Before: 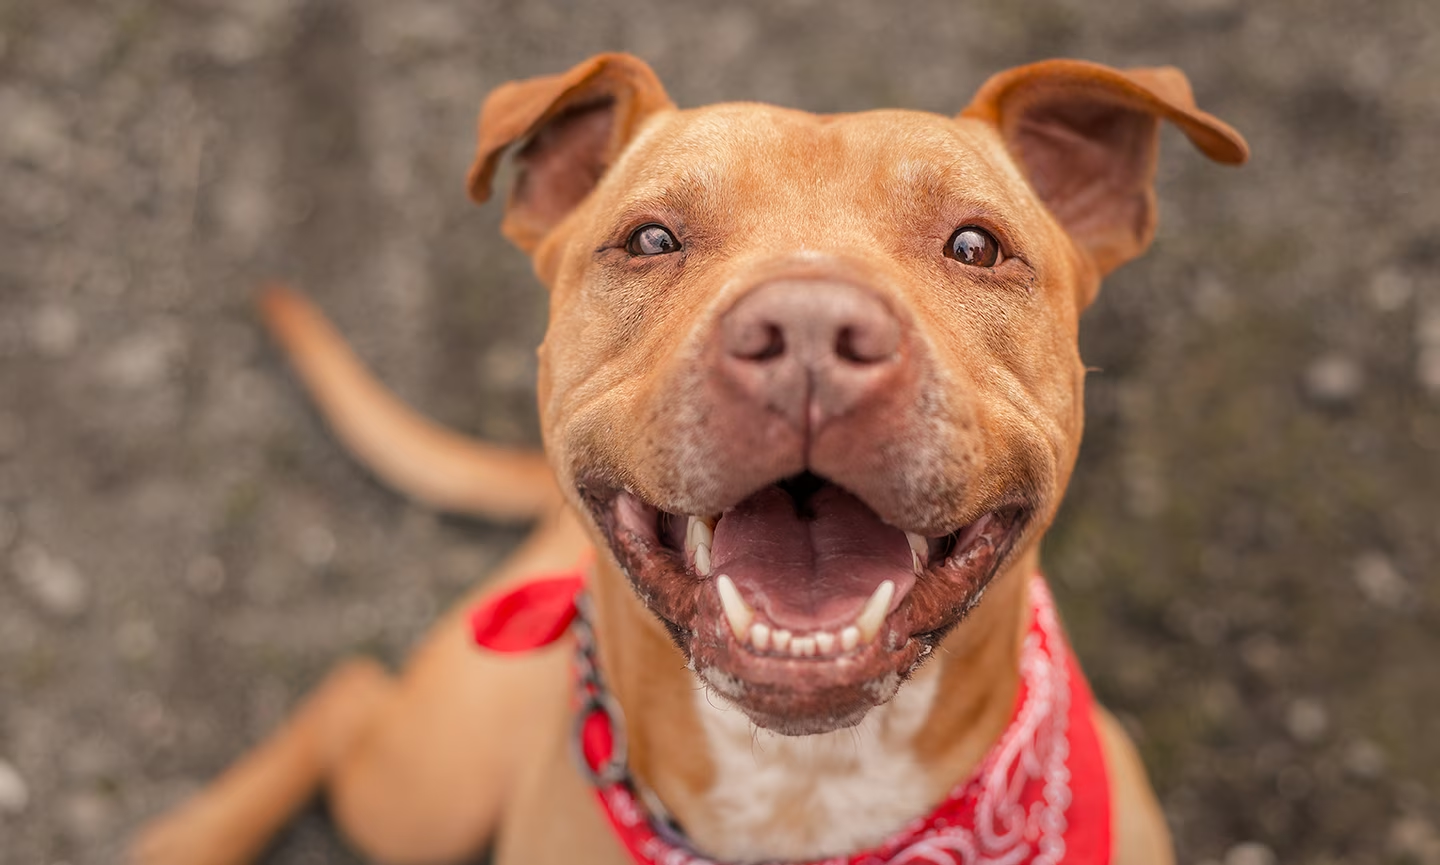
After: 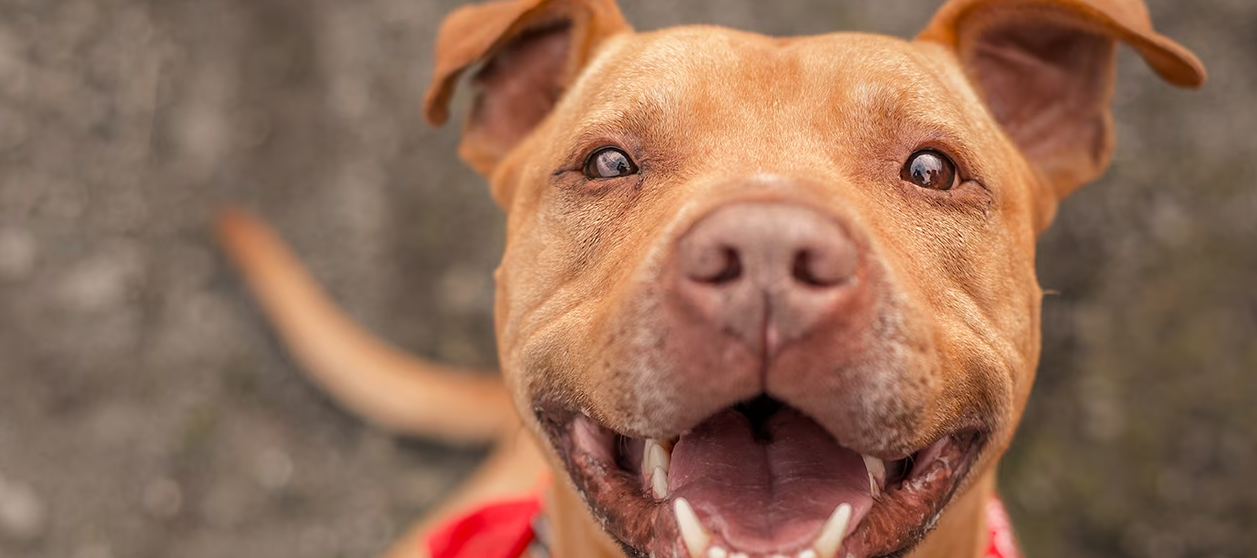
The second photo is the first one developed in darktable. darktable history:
crop: left 3.015%, top 8.969%, right 9.647%, bottom 26.457%
tone equalizer: on, module defaults
